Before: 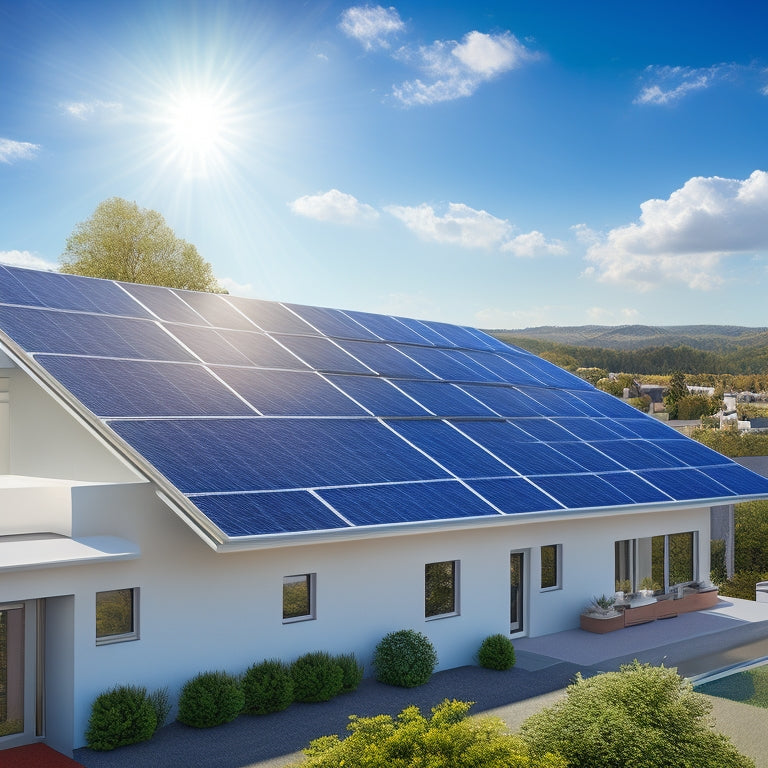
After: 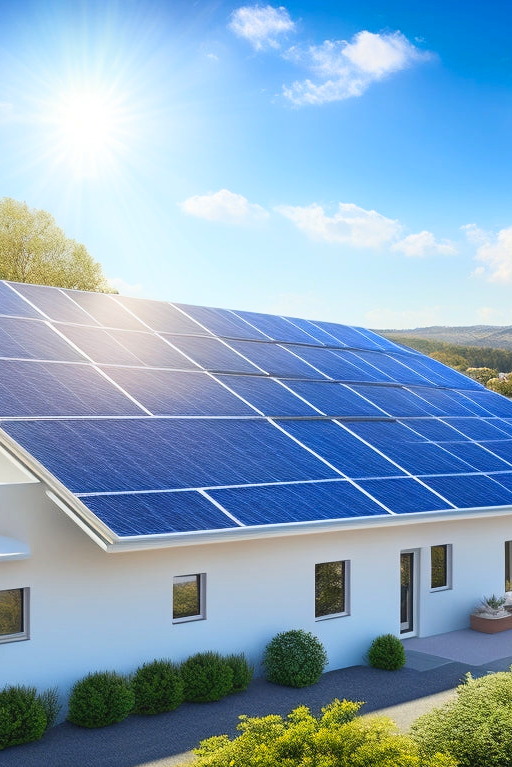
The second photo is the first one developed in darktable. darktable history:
crop and rotate: left 14.389%, right 18.925%
color calibration: illuminant same as pipeline (D50), adaptation XYZ, x 0.347, y 0.358, temperature 5008.73 K
contrast brightness saturation: contrast 0.196, brightness 0.168, saturation 0.218
